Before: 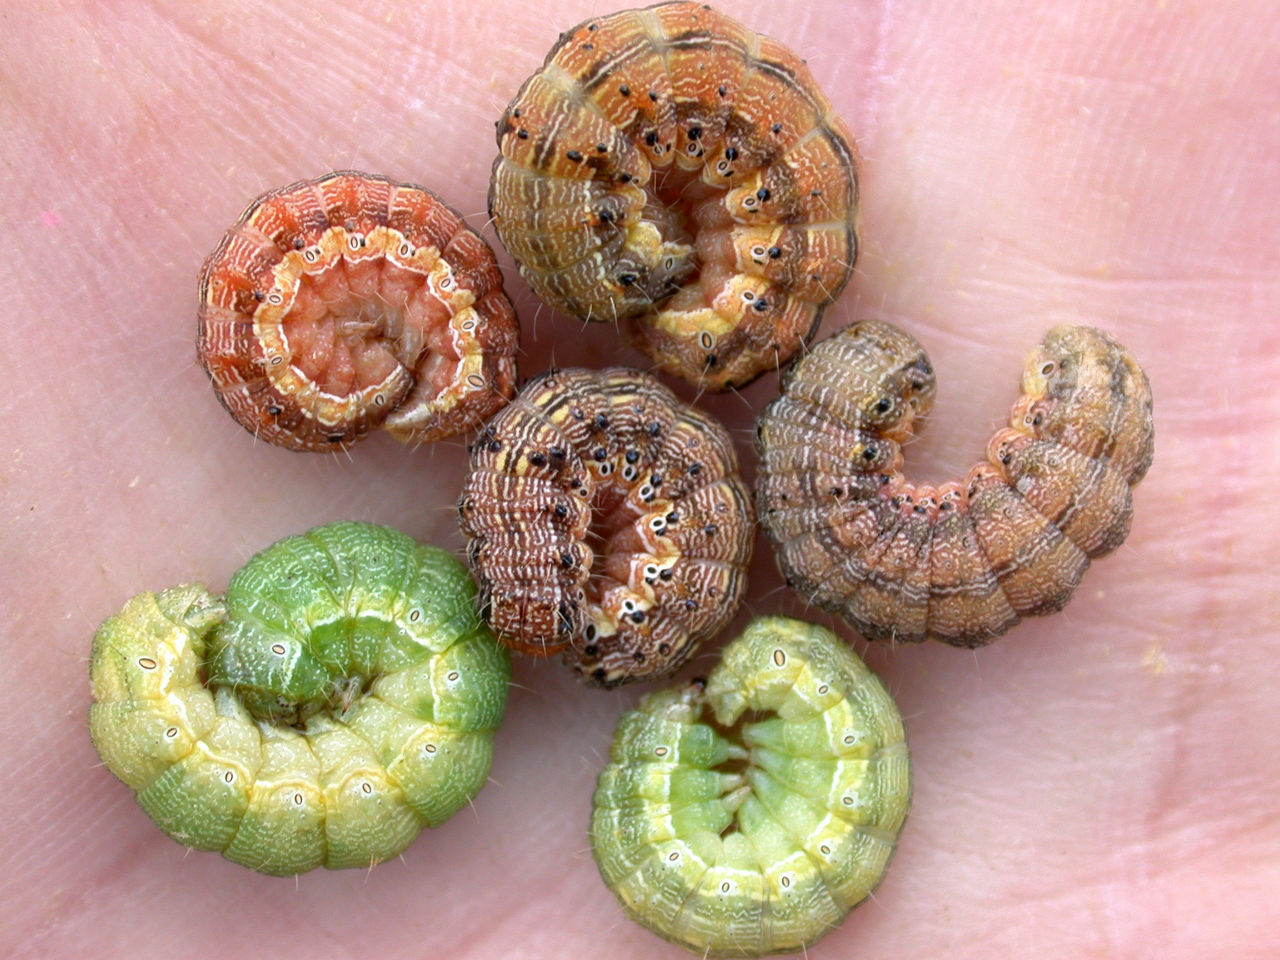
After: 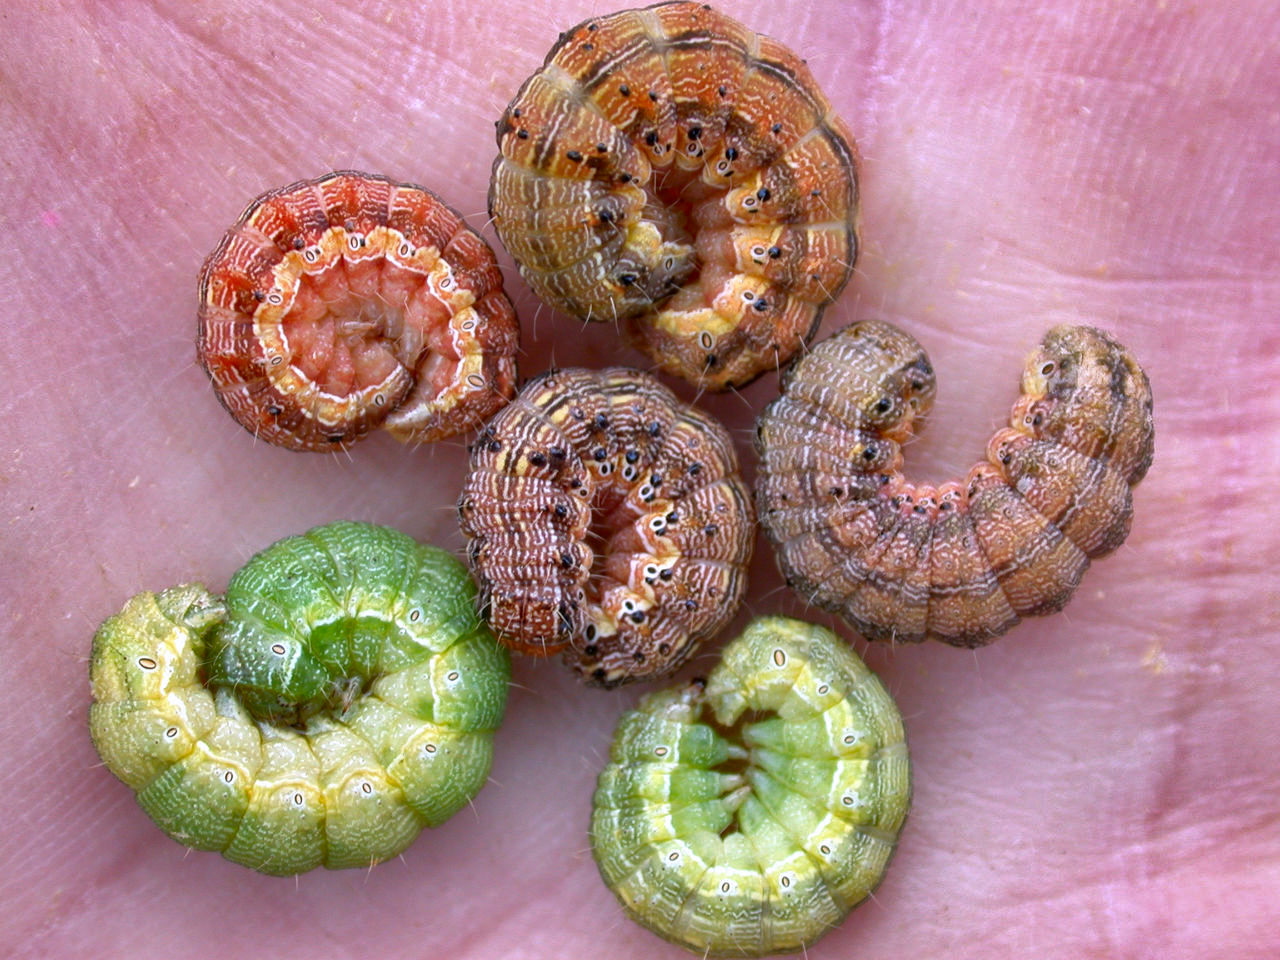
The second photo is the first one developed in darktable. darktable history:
contrast brightness saturation: saturation 0.13
shadows and highlights: shadows 45.15, highlights -65.93, soften with gaussian
white balance: blue 1.104
